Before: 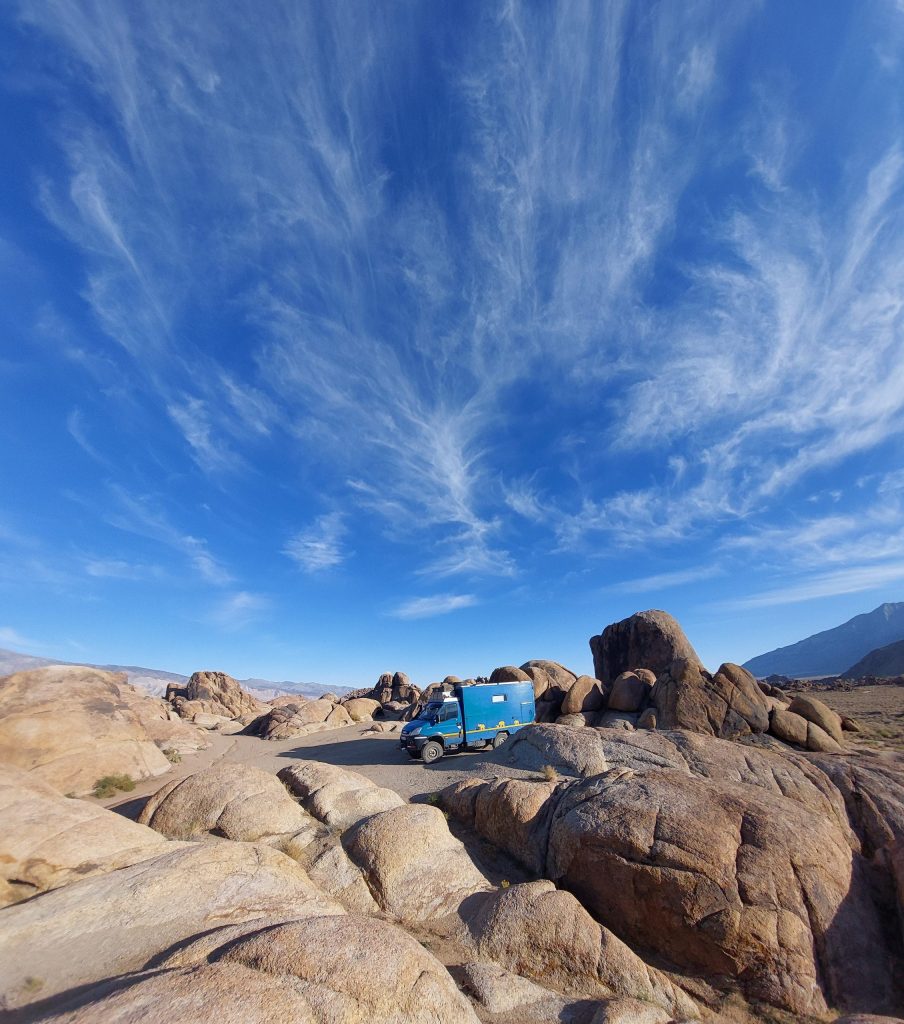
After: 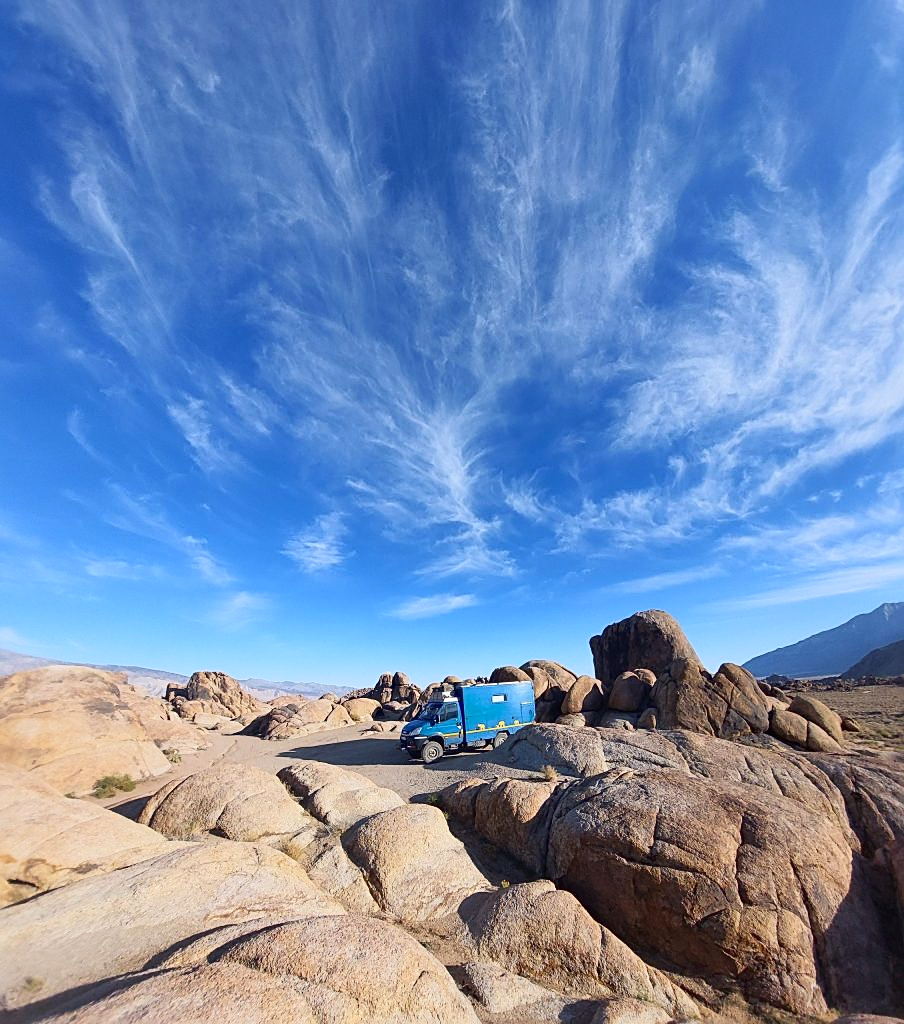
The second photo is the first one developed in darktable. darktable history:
sharpen: on, module defaults
tone curve: curves: ch0 [(0, 0.013) (0.104, 0.103) (0.258, 0.267) (0.448, 0.487) (0.709, 0.794) (0.895, 0.915) (0.994, 0.971)]; ch1 [(0, 0) (0.335, 0.298) (0.446, 0.413) (0.488, 0.484) (0.515, 0.508) (0.584, 0.623) (0.635, 0.661) (1, 1)]; ch2 [(0, 0) (0.314, 0.306) (0.436, 0.447) (0.502, 0.503) (0.538, 0.541) (0.568, 0.603) (0.641, 0.635) (0.717, 0.701) (1, 1)], color space Lab, linked channels, preserve colors none
